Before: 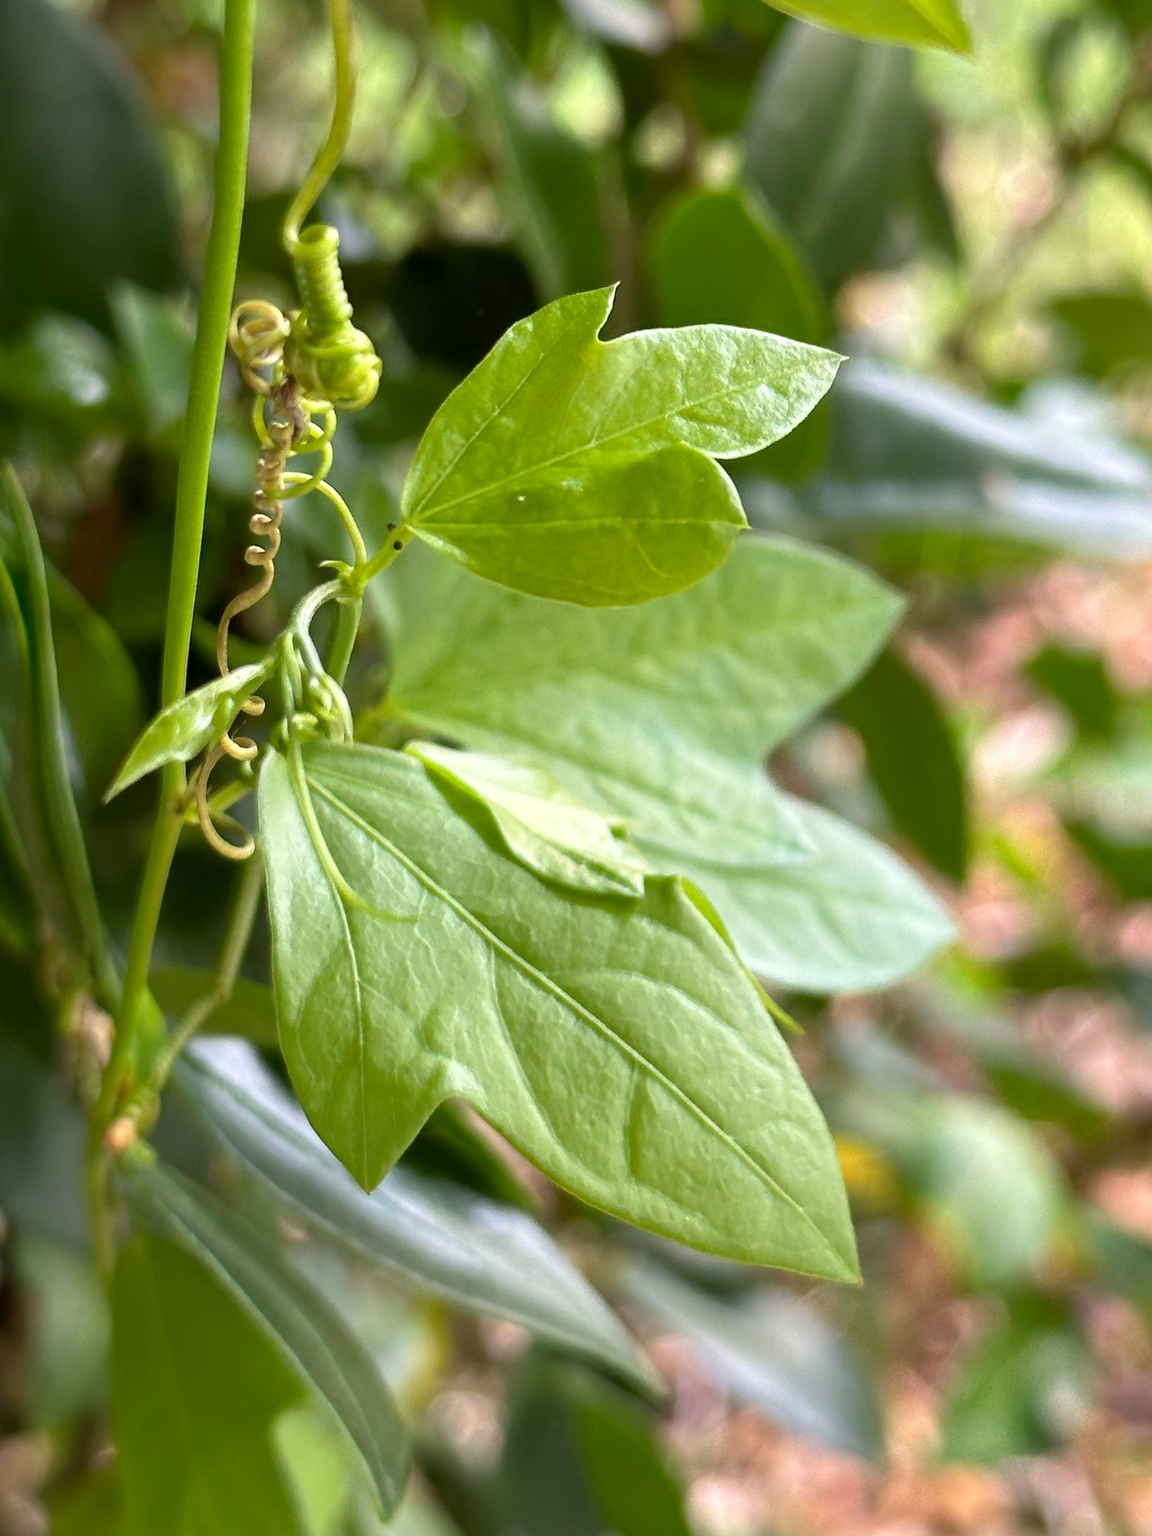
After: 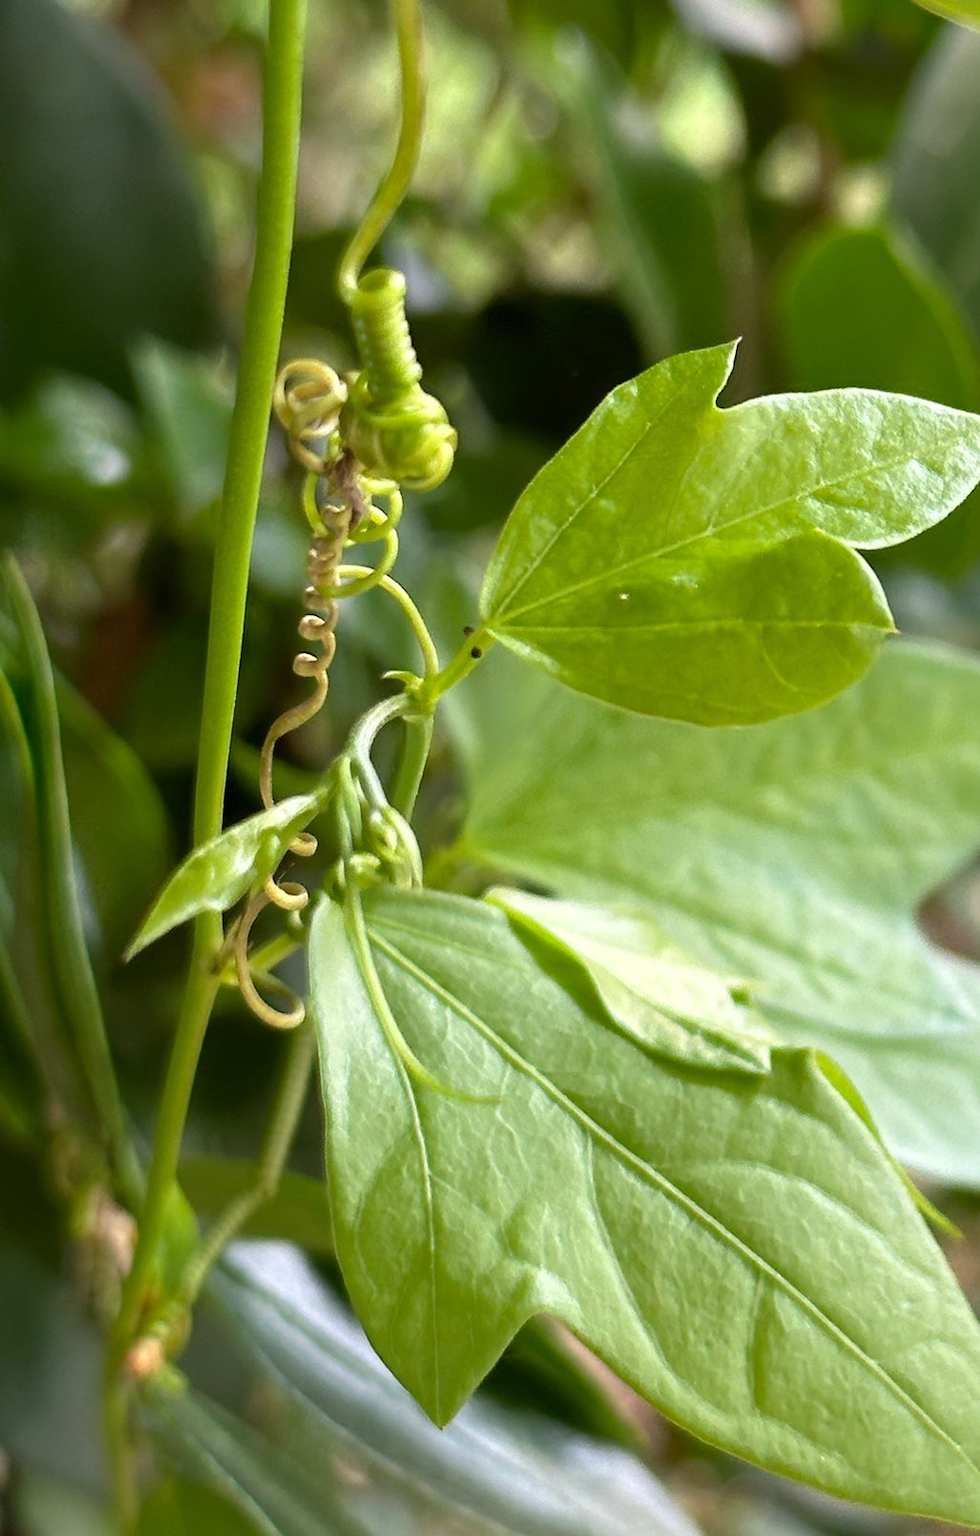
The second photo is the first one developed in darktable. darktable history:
crop: right 28.85%, bottom 16.448%
